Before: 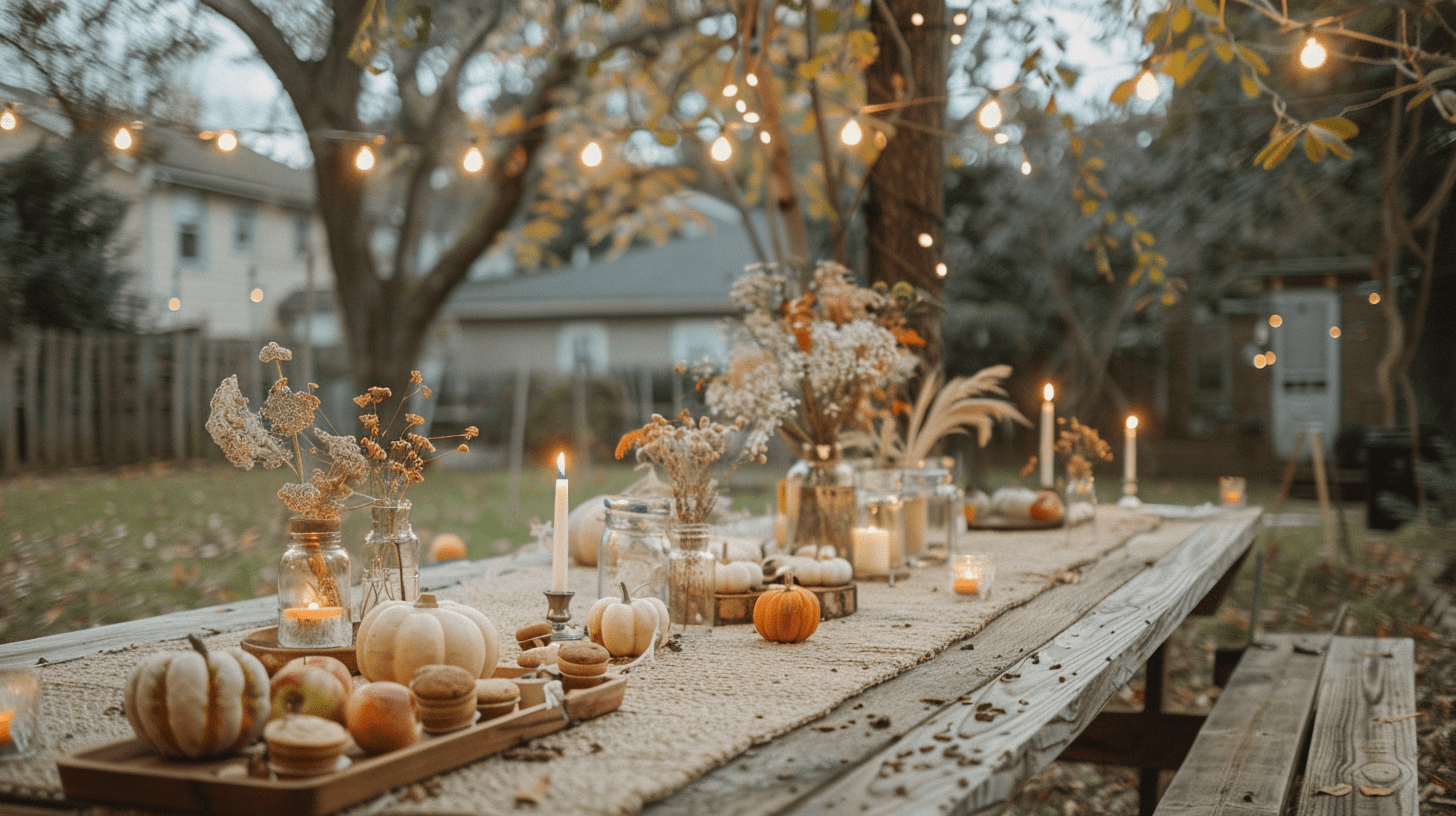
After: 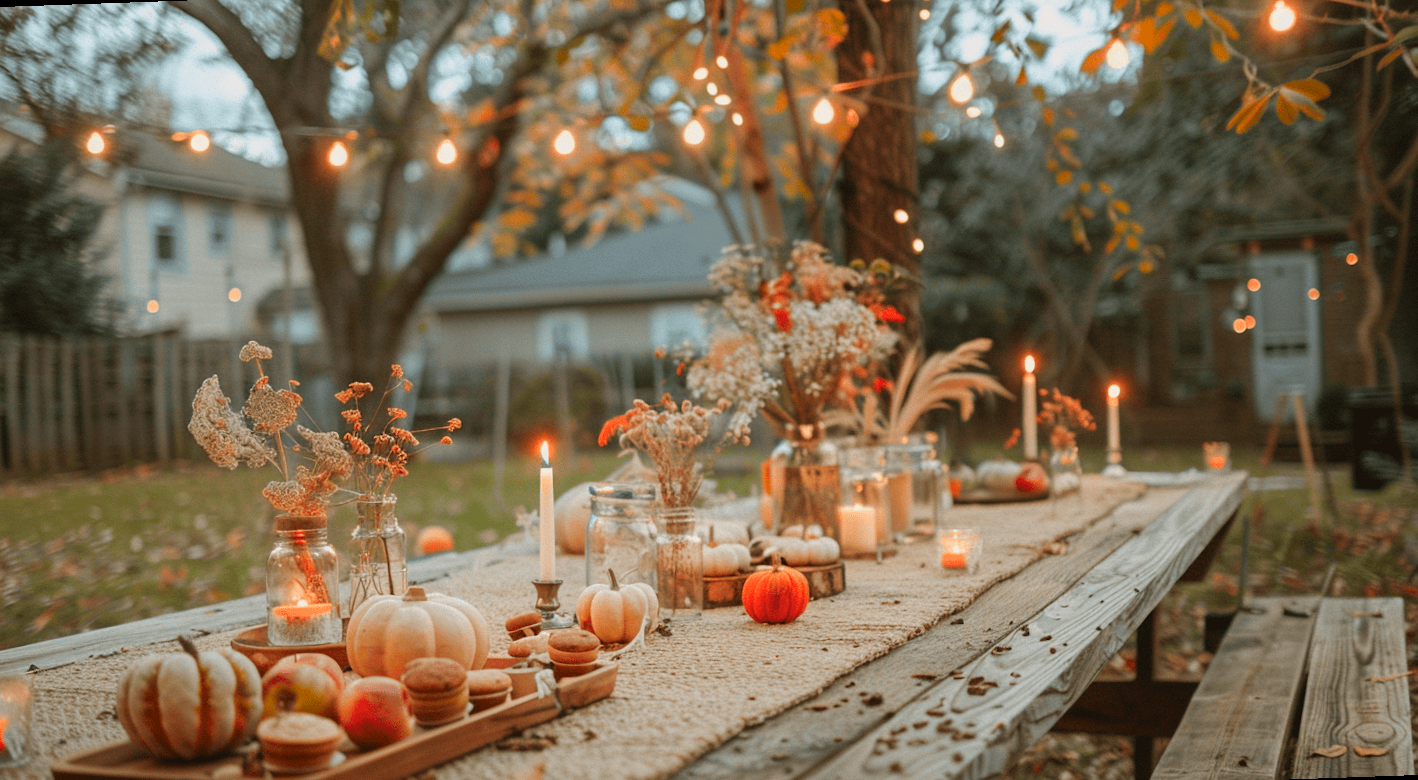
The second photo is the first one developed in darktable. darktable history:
rotate and perspective: rotation -2°, crop left 0.022, crop right 0.978, crop top 0.049, crop bottom 0.951
color zones: curves: ch0 [(0.473, 0.374) (0.742, 0.784)]; ch1 [(0.354, 0.737) (0.742, 0.705)]; ch2 [(0.318, 0.421) (0.758, 0.532)]
